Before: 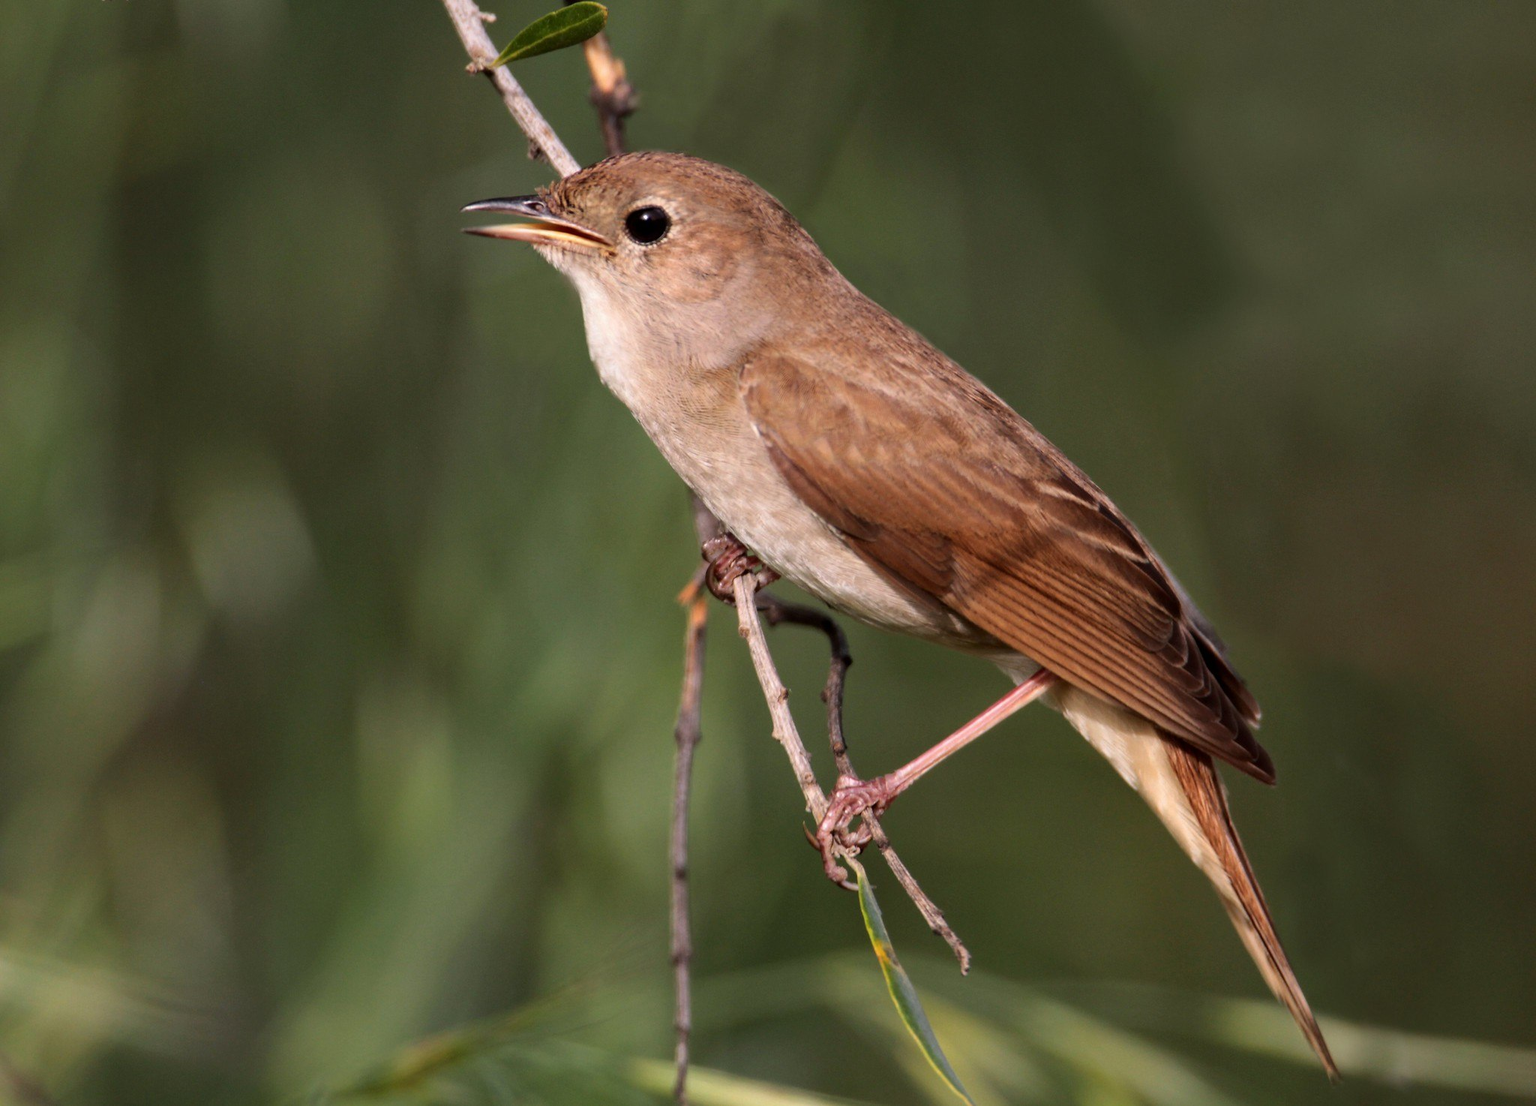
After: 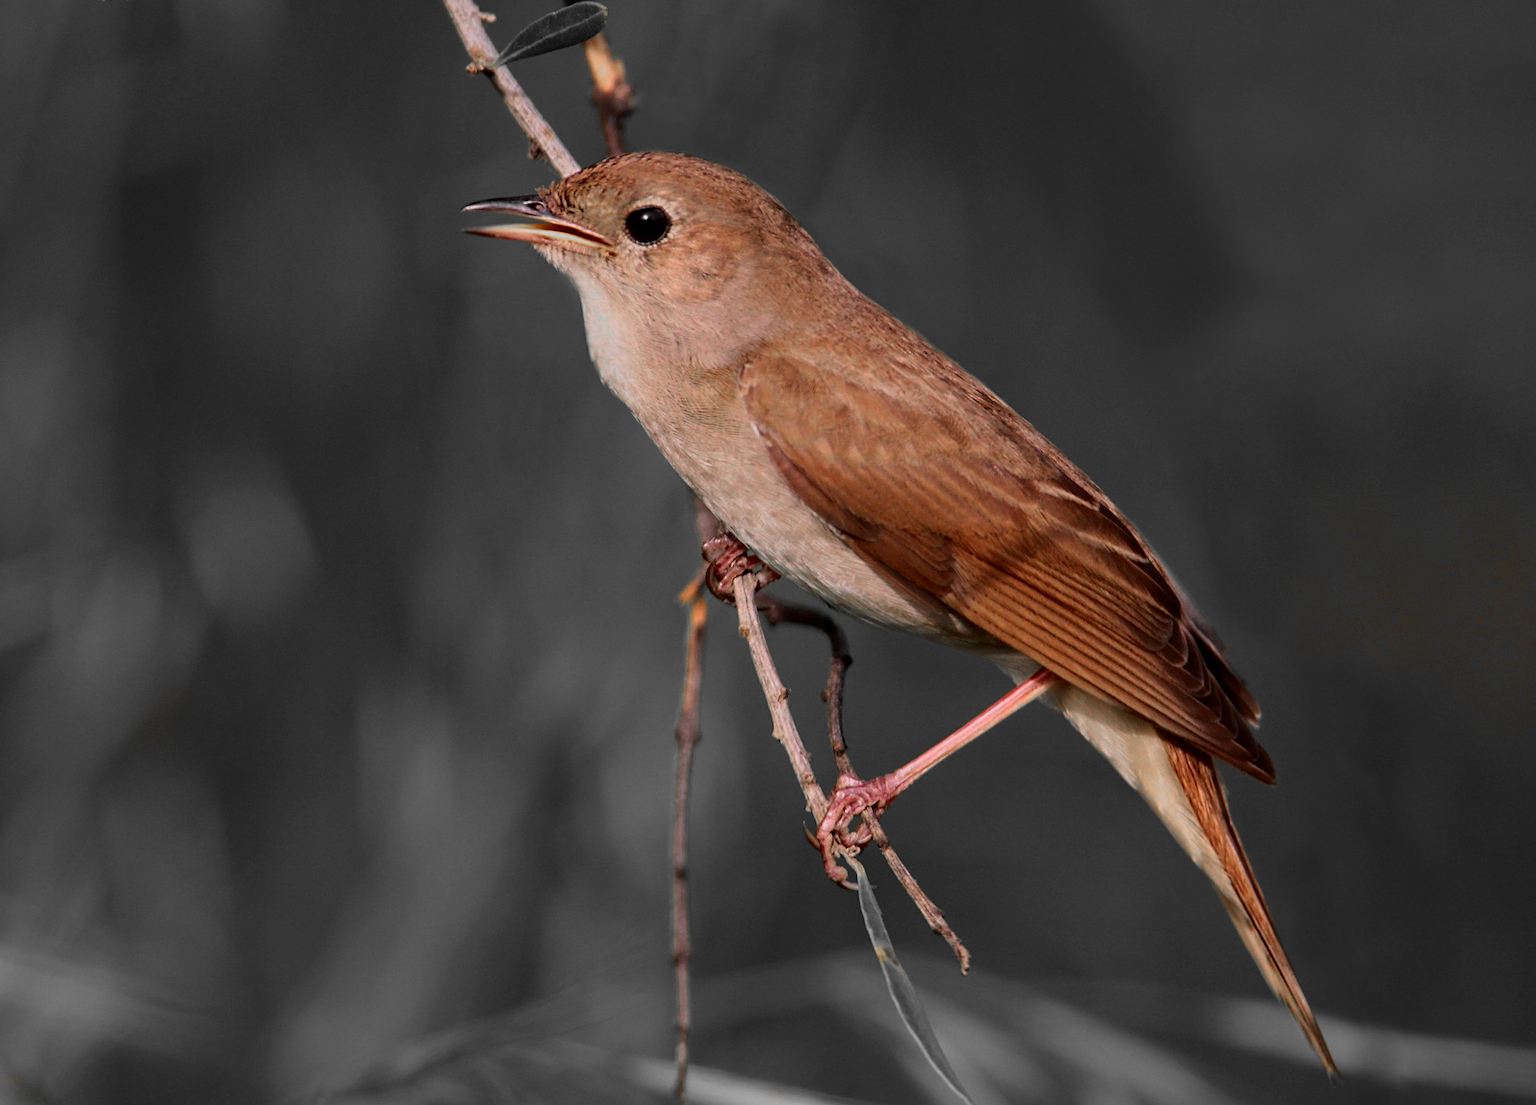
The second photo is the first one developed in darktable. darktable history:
exposure: black level correction 0, exposure -0.807 EV, compensate highlight preservation false
color correction: highlights b* 0.037, saturation 1.31
sharpen: radius 2.521, amount 0.338
color zones: curves: ch0 [(0, 0.65) (0.096, 0.644) (0.221, 0.539) (0.429, 0.5) (0.571, 0.5) (0.714, 0.5) (0.857, 0.5) (1, 0.65)]; ch1 [(0, 0.5) (0.143, 0.5) (0.257, -0.002) (0.429, 0.04) (0.571, -0.001) (0.714, -0.015) (0.857, 0.024) (1, 0.5)]
